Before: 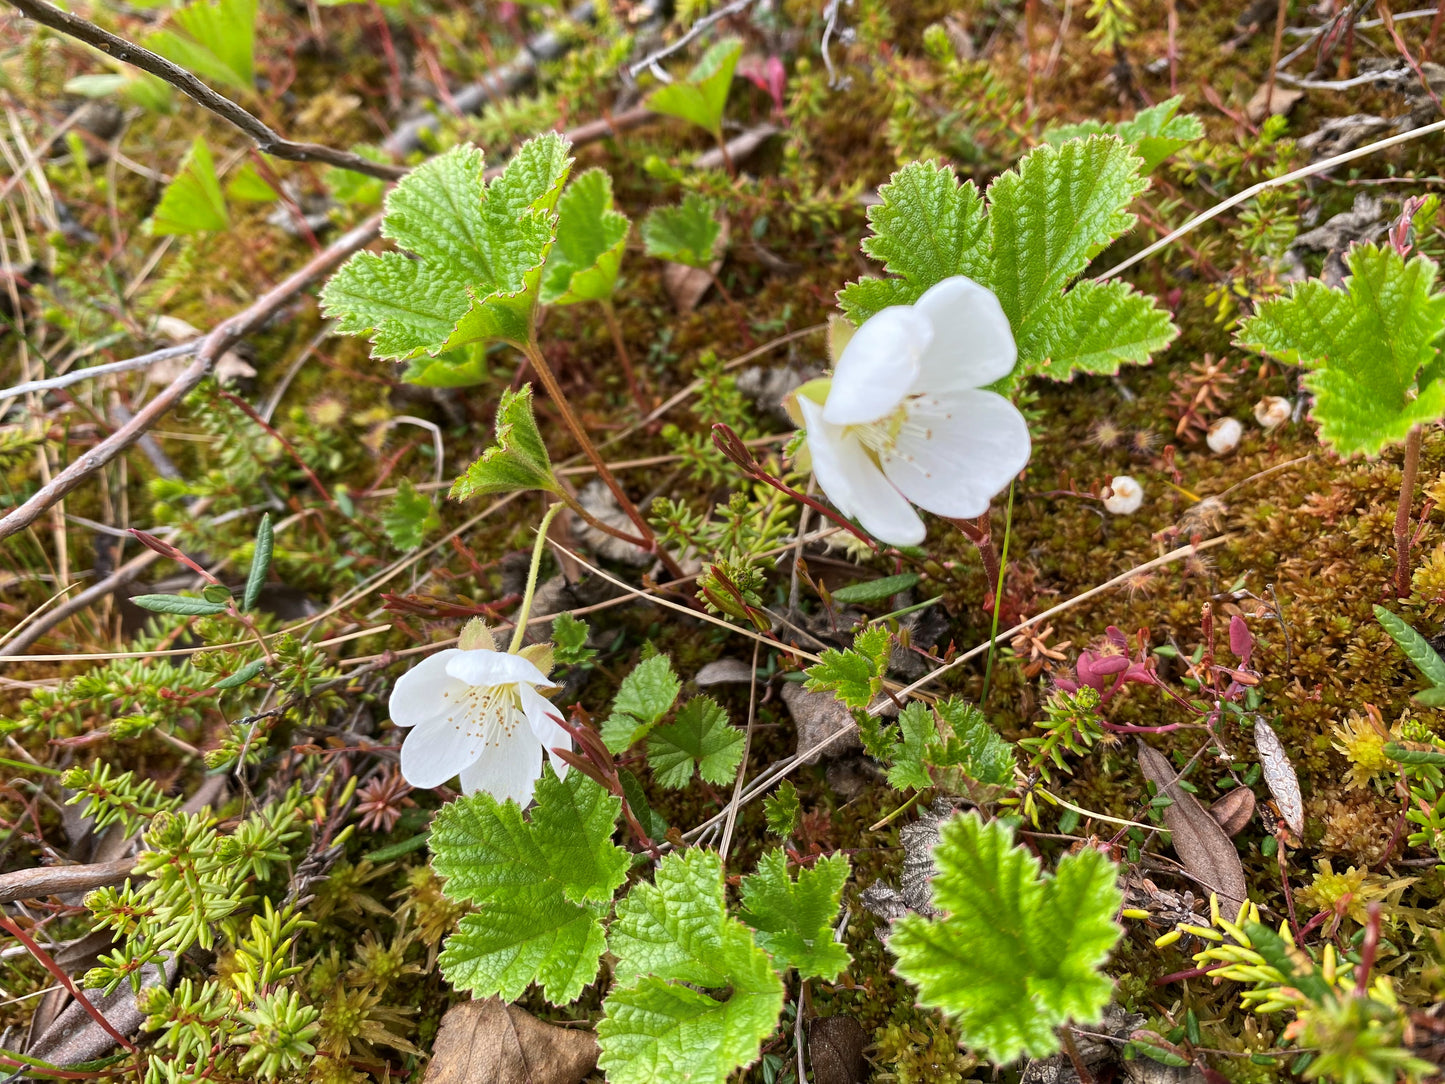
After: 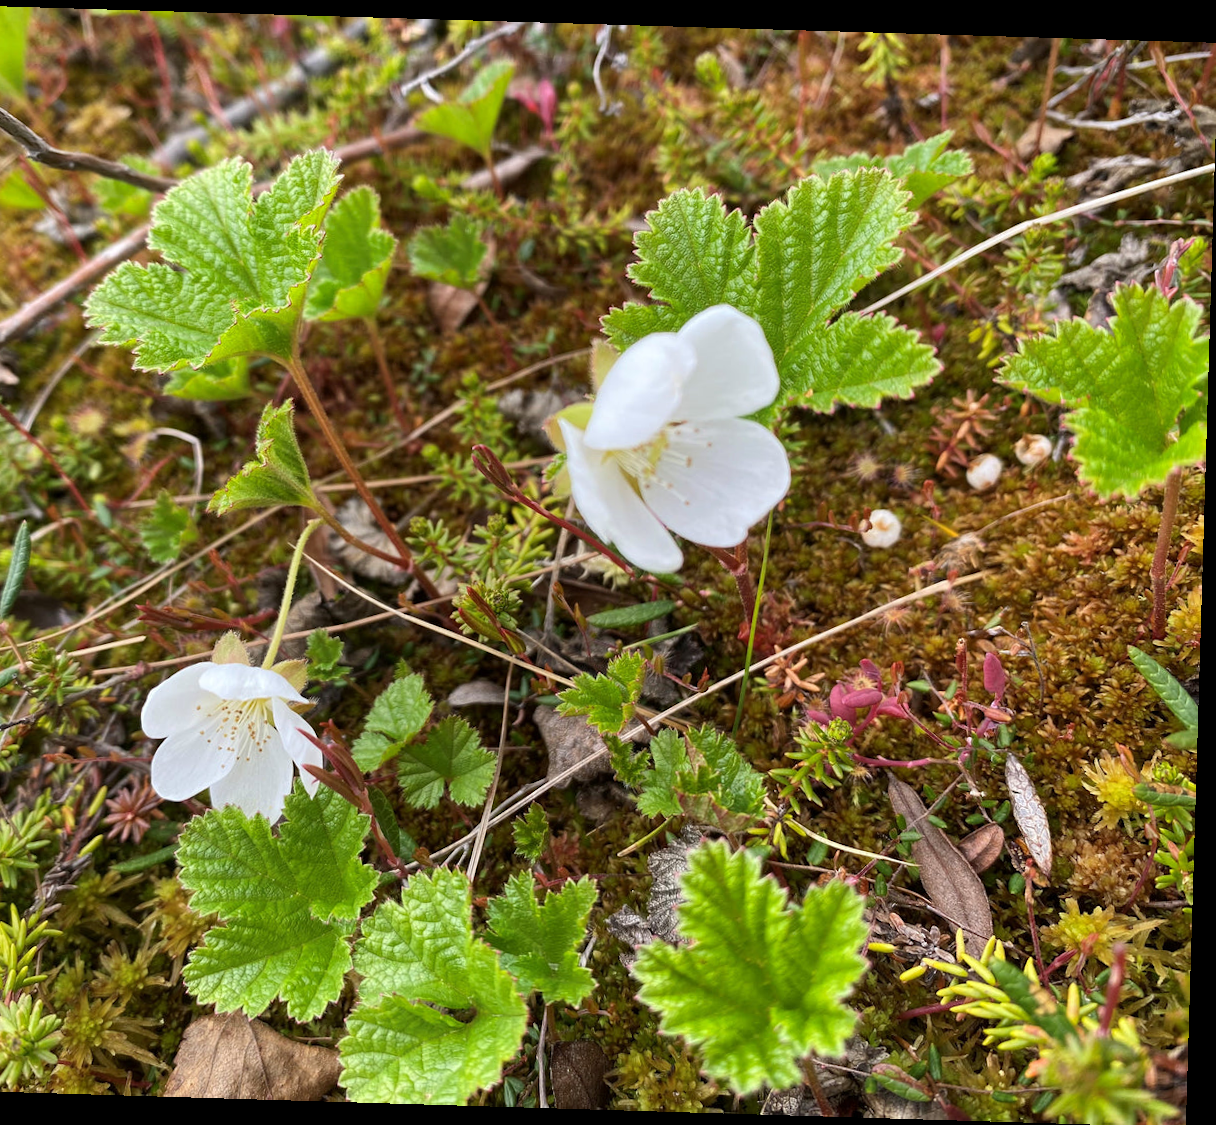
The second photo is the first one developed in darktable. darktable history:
crop: left 17.582%, bottom 0.031%
rotate and perspective: rotation 1.72°, automatic cropping off
